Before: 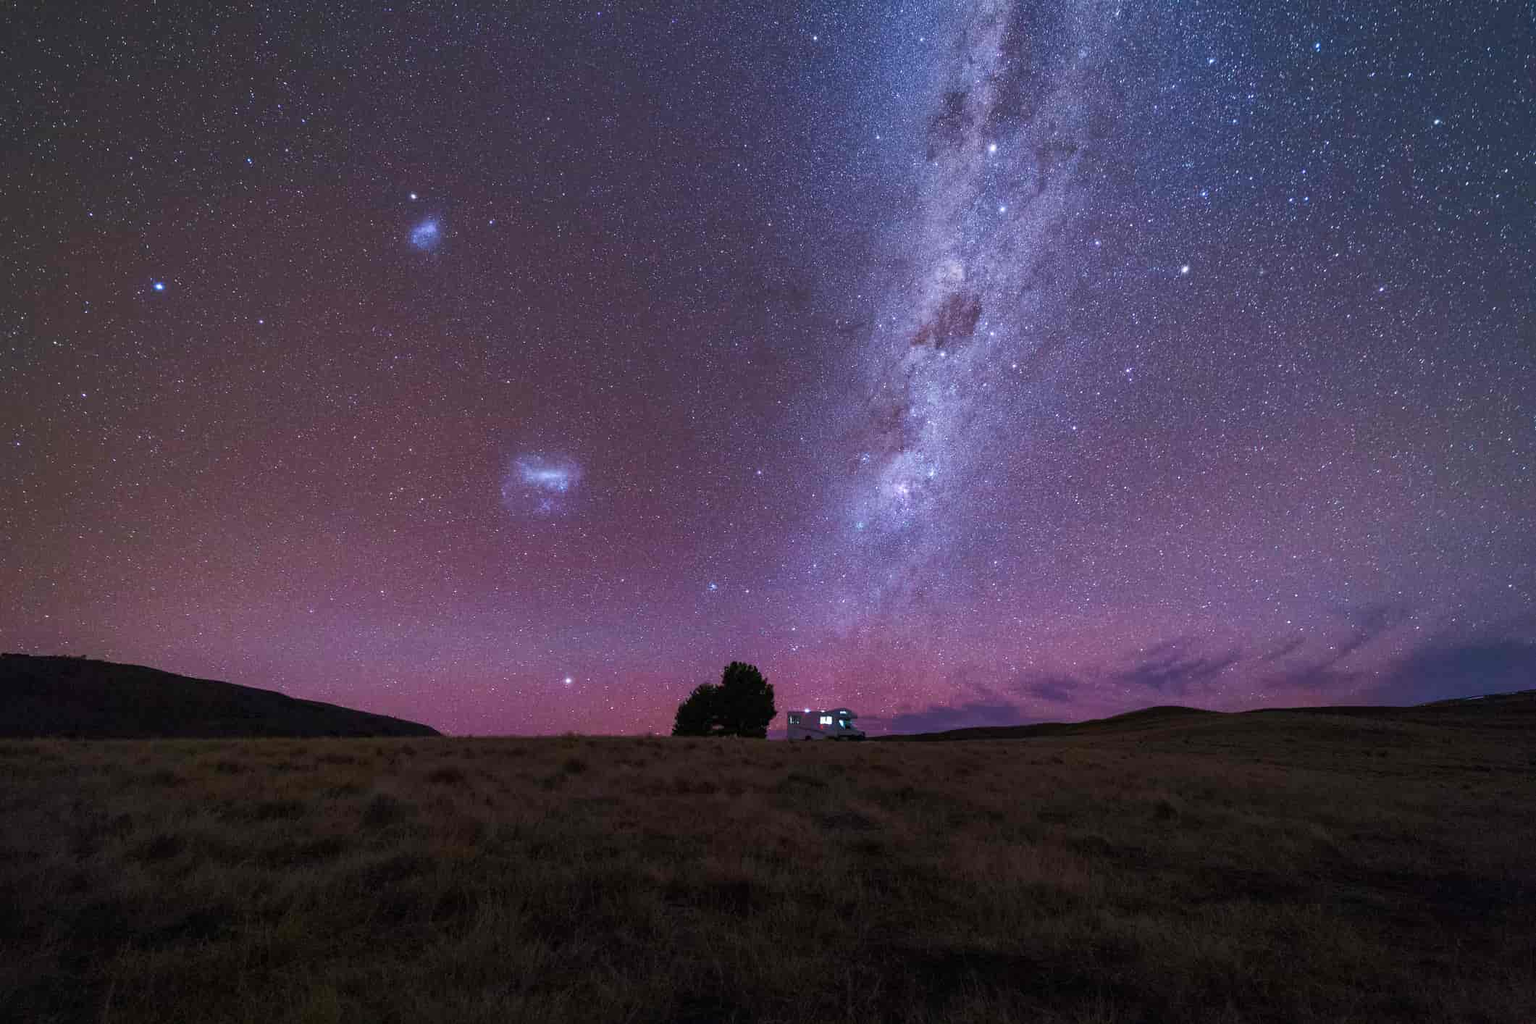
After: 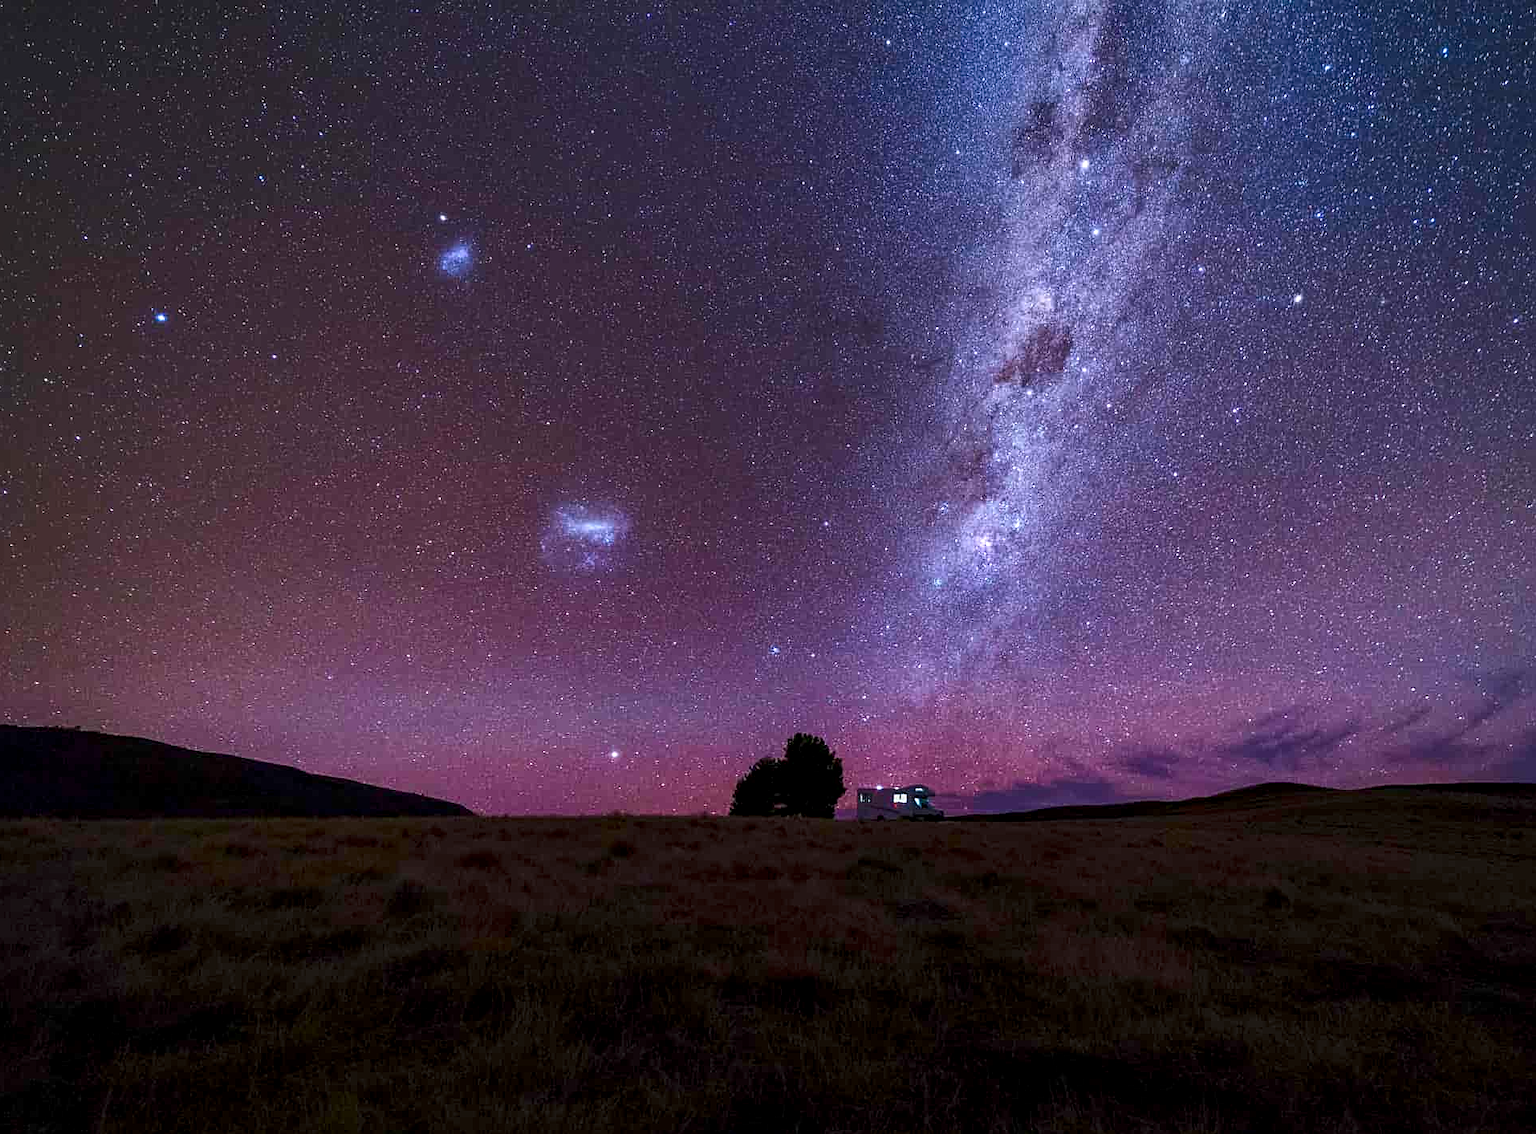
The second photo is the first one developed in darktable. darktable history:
sharpen: on, module defaults
contrast brightness saturation: contrast 0.134, brightness -0.056, saturation 0.157
crop and rotate: left 0.919%, right 8.798%
local contrast: on, module defaults
